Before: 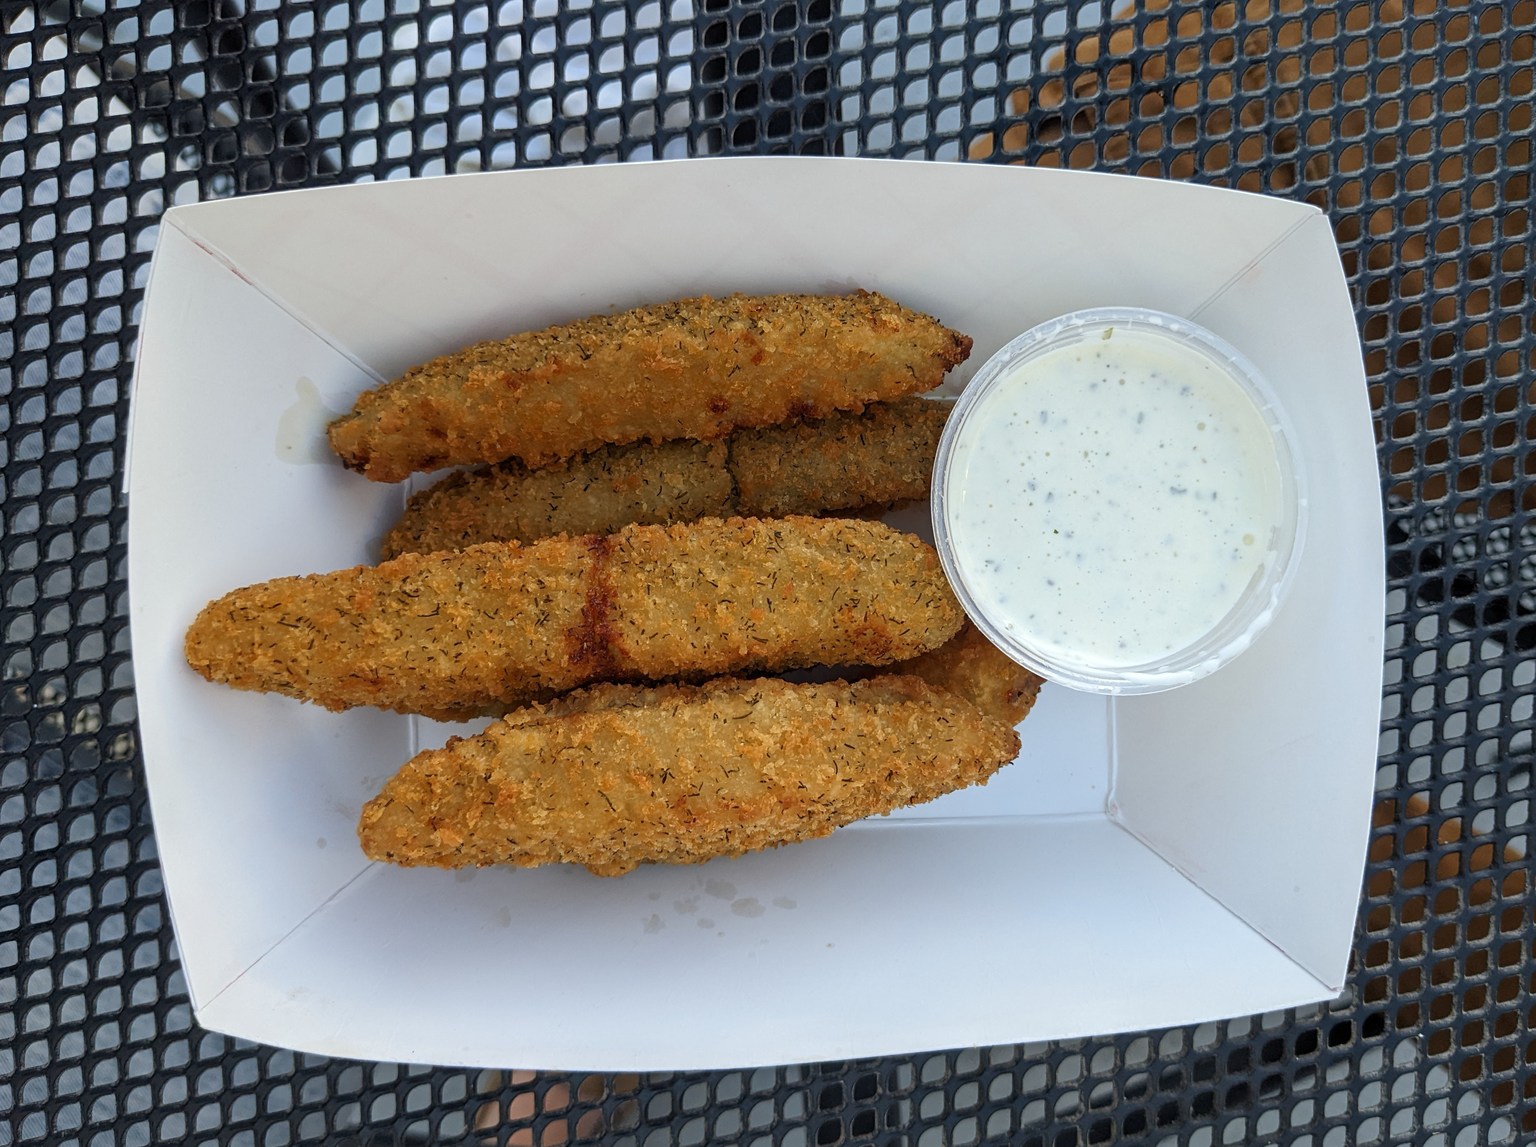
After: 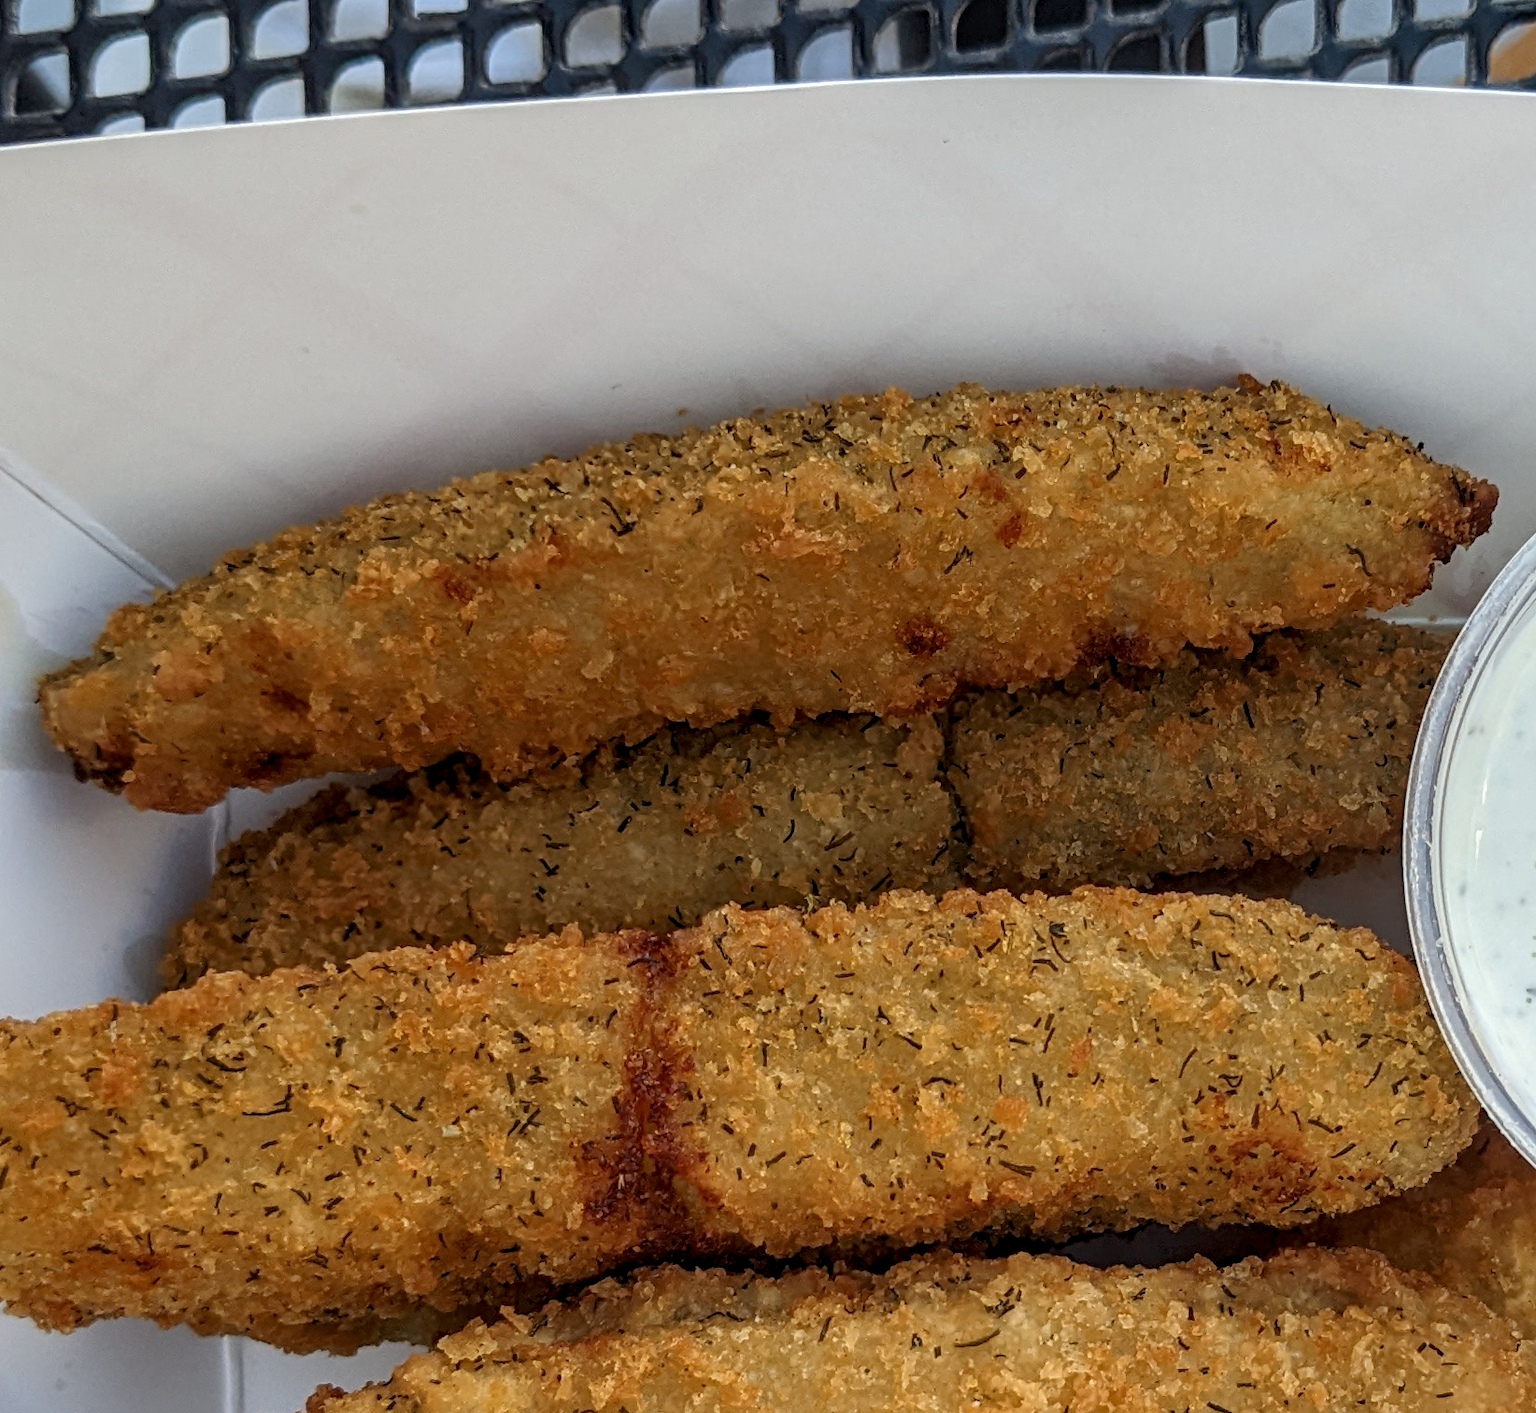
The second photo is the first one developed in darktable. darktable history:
local contrast: on, module defaults
crop: left 20.235%, top 10.8%, right 35.551%, bottom 34.69%
